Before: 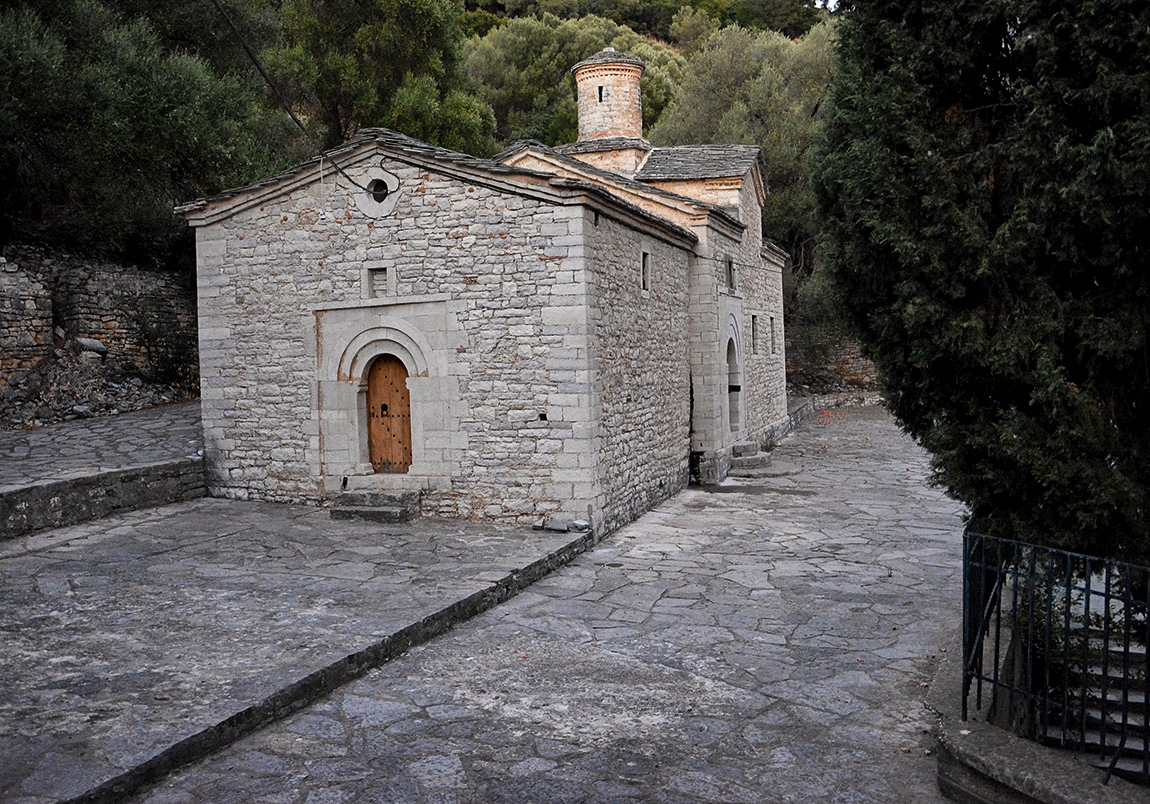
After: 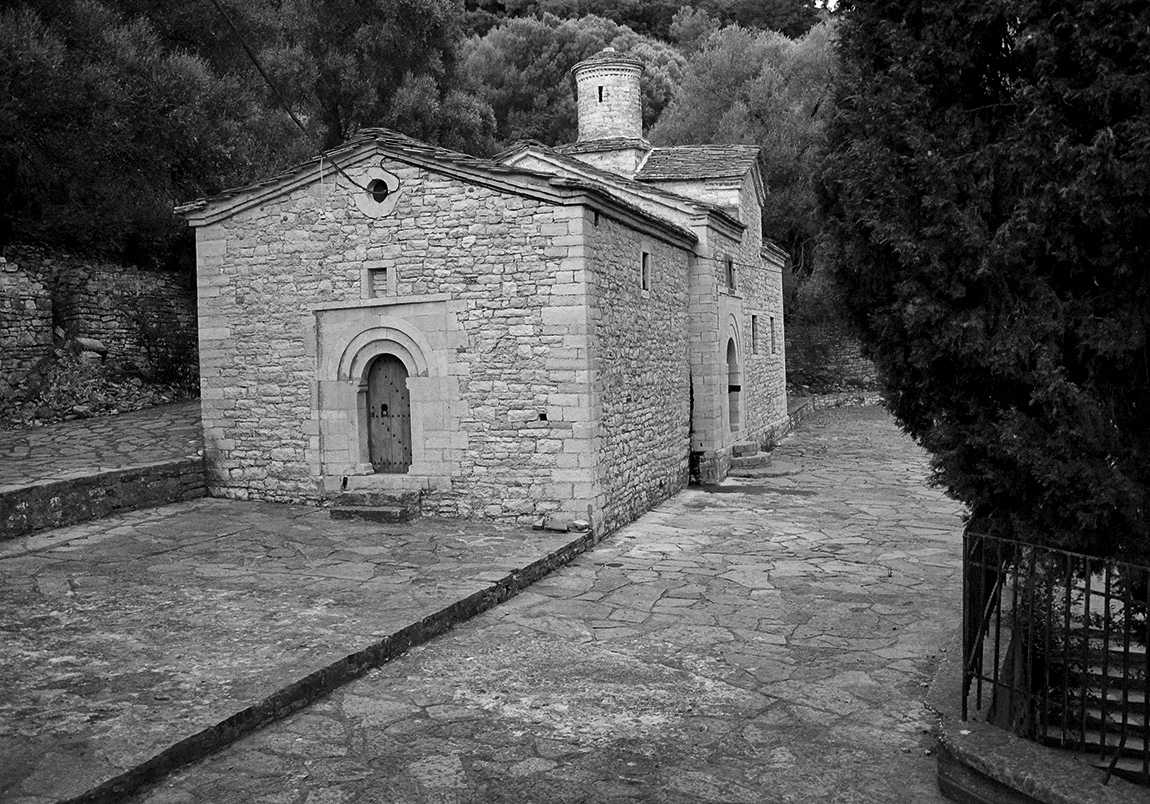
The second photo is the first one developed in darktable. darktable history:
color balance rgb: shadows lift › chroma 4.41%, shadows lift › hue 27°, power › chroma 2.5%, power › hue 70°, highlights gain › chroma 1%, highlights gain › hue 27°, saturation formula JzAzBz (2021)
fill light: on, module defaults
exposure: exposure 0.128 EV, compensate highlight preservation false
monochrome: size 1
levels: levels [0, 0.498, 0.996]
